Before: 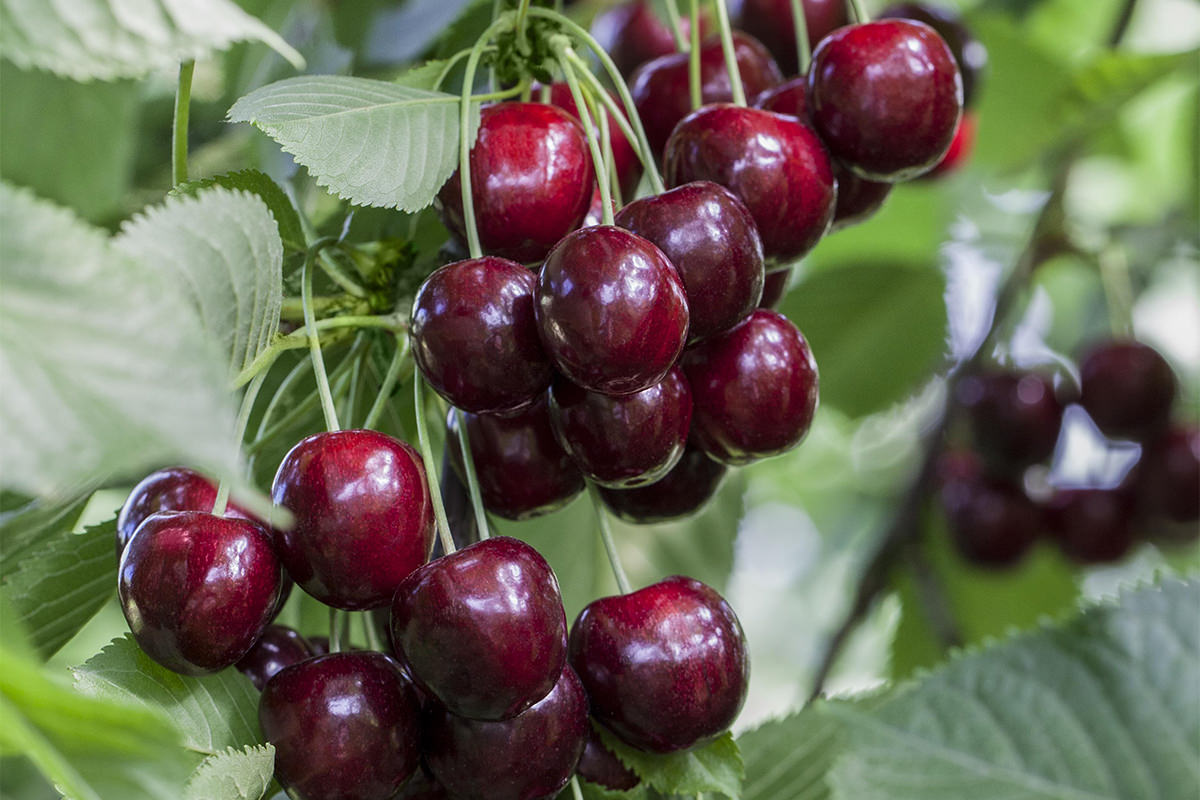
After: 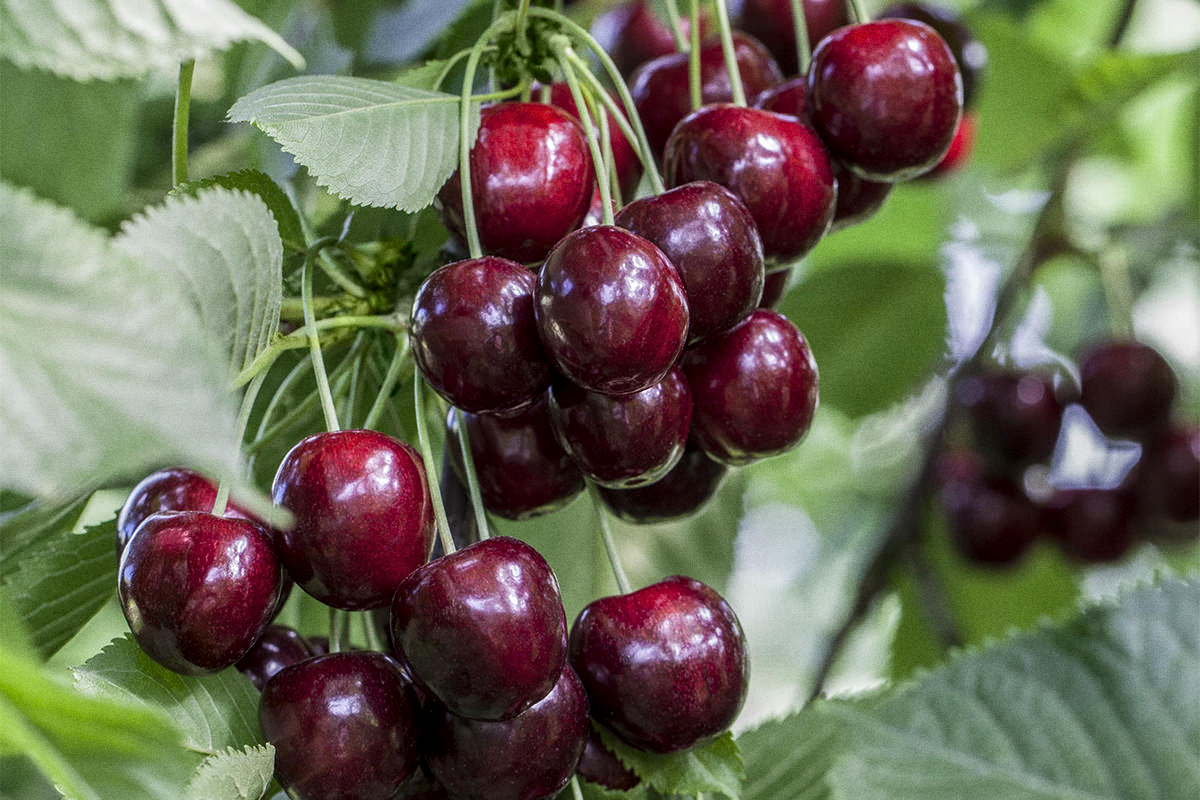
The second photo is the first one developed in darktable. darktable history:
local contrast: on, module defaults
grain: on, module defaults
